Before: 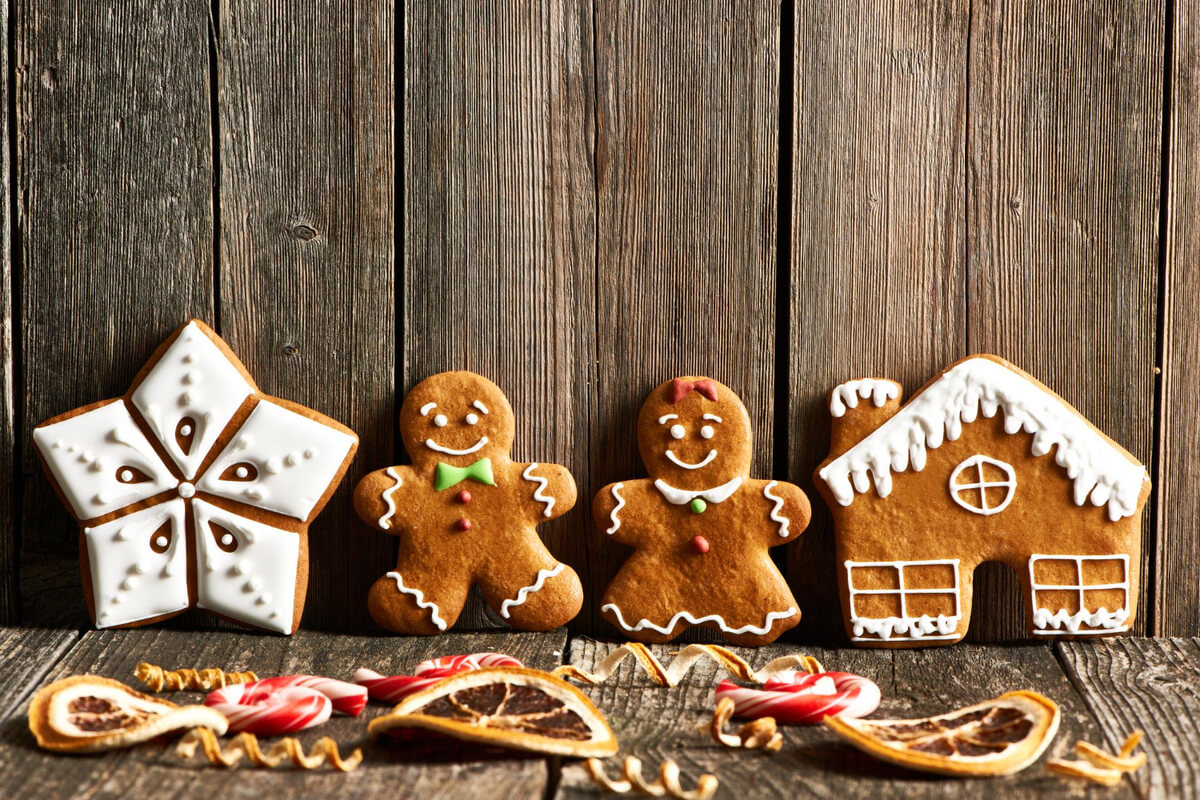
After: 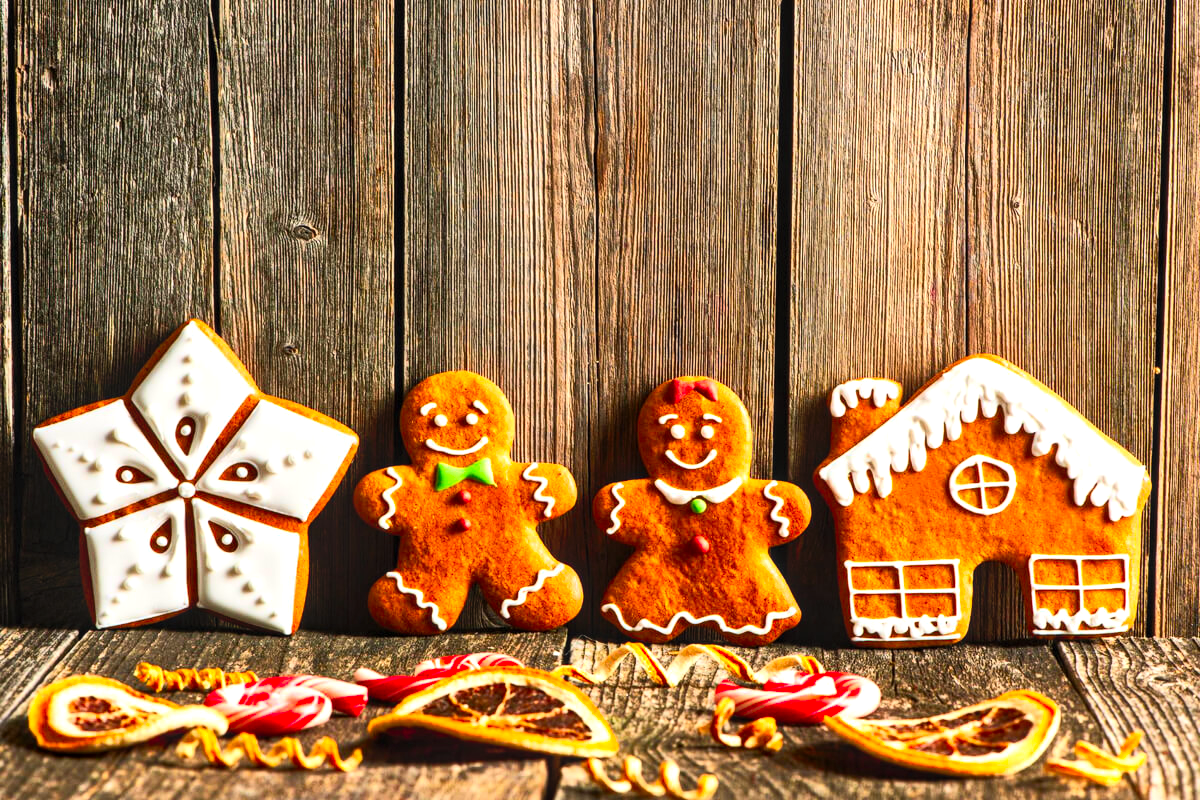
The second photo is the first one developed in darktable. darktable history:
local contrast: on, module defaults
contrast brightness saturation: contrast 0.197, brightness 0.198, saturation 0.803
tone equalizer: -8 EV -0.457 EV, -7 EV -0.403 EV, -6 EV -0.296 EV, -5 EV -0.227 EV, -3 EV 0.233 EV, -2 EV 0.318 EV, -1 EV 0.406 EV, +0 EV 0.413 EV, edges refinement/feathering 500, mask exposure compensation -1.57 EV, preserve details no
